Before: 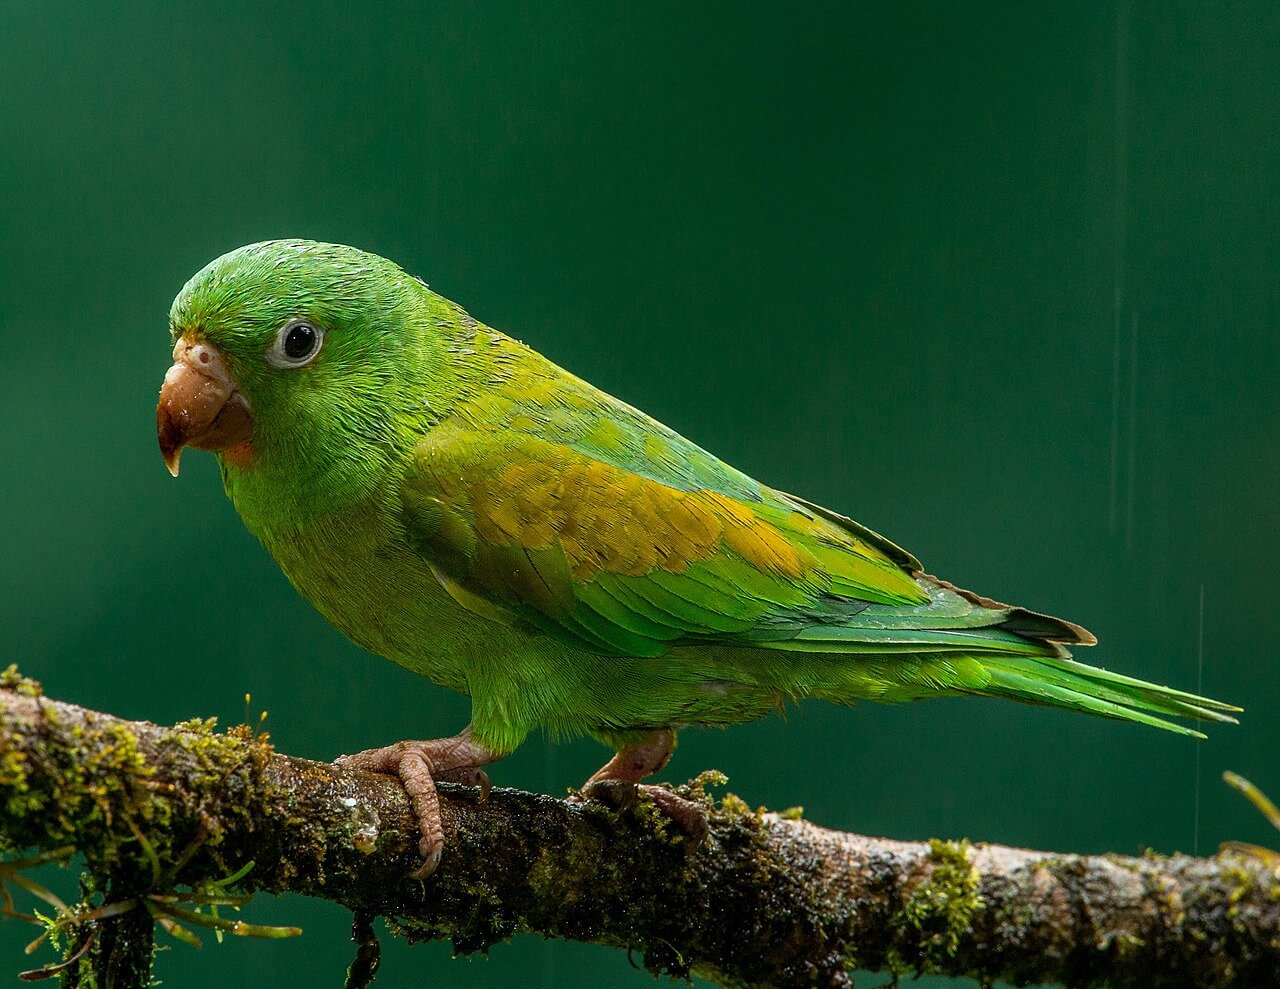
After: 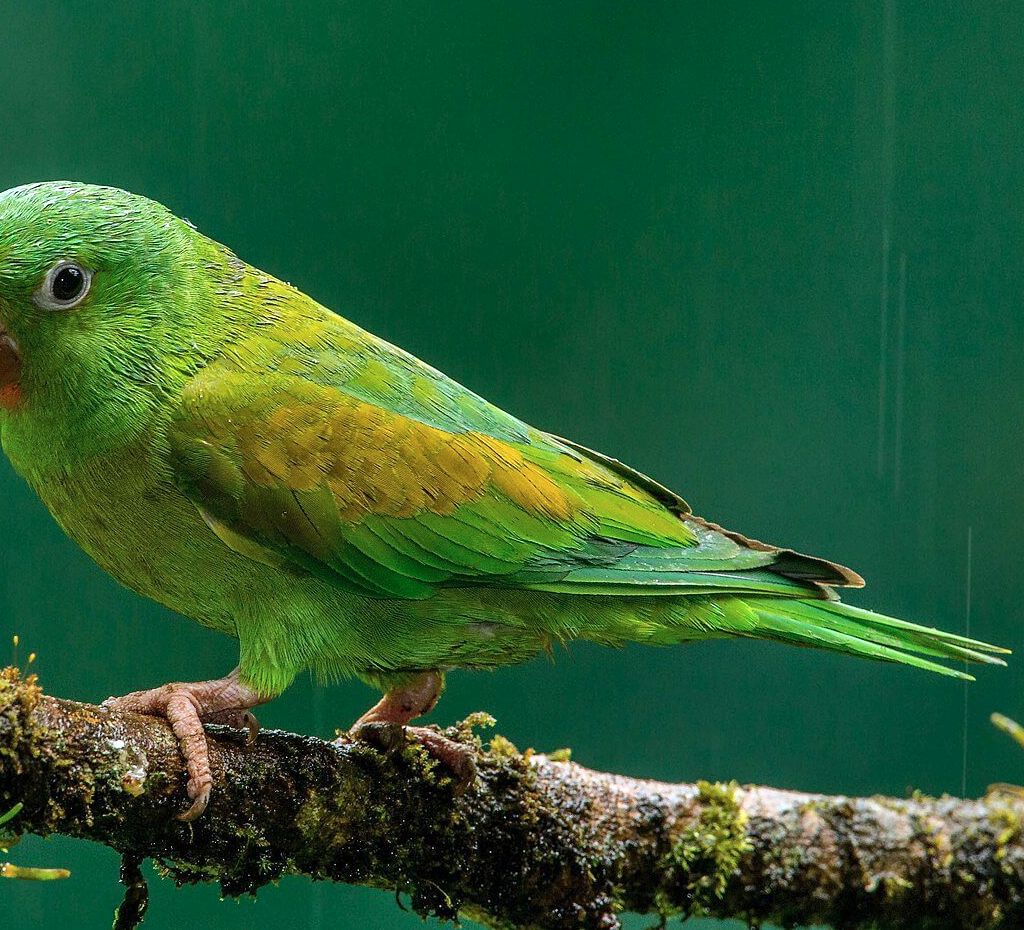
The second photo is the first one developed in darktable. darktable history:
base curve: exposure shift 0.01, preserve colors none
tone equalizer: on, module defaults
exposure: exposure 0.202 EV, compensate highlight preservation false
crop and rotate: left 18.129%, top 5.923%, right 1.845%
shadows and highlights: radius 103.01, shadows 50.65, highlights -64.15, highlights color adjustment 89%, soften with gaussian
color calibration: illuminant as shot in camera, x 0.358, y 0.373, temperature 4628.91 K
